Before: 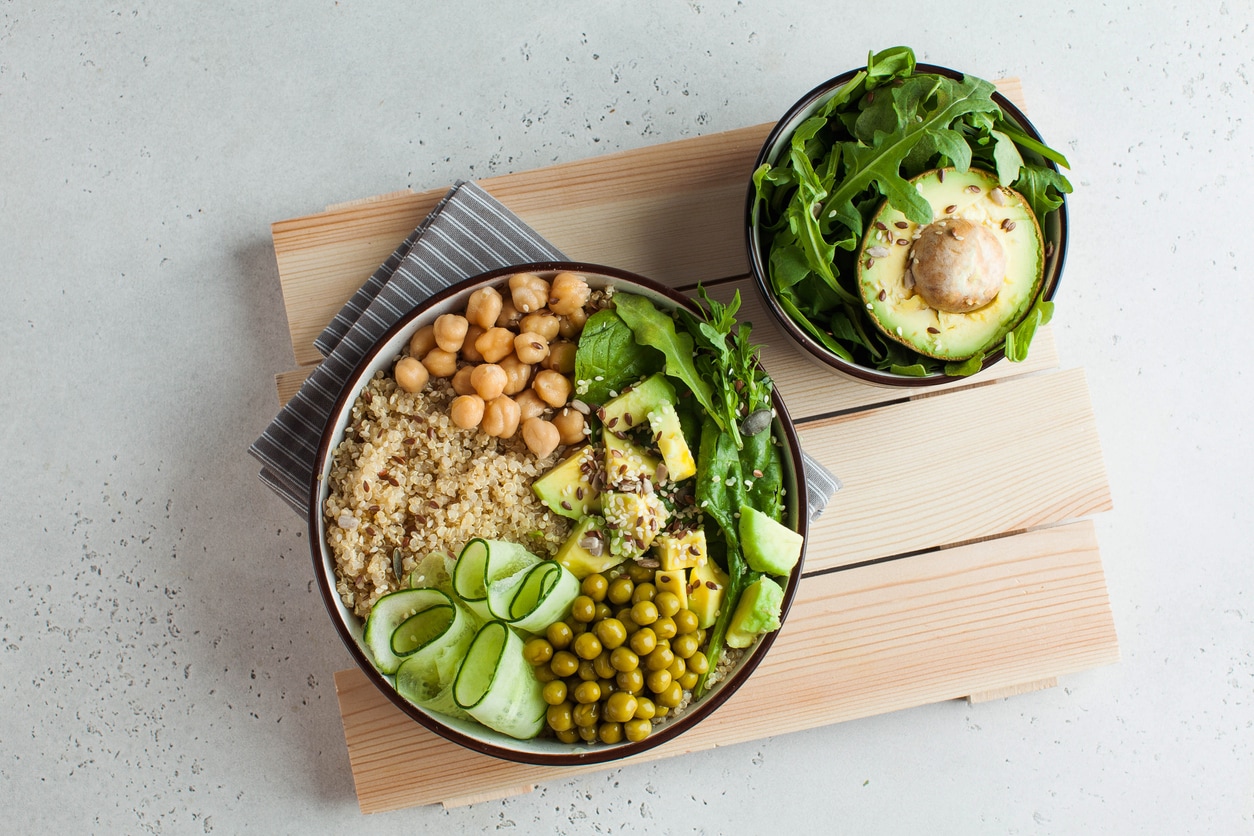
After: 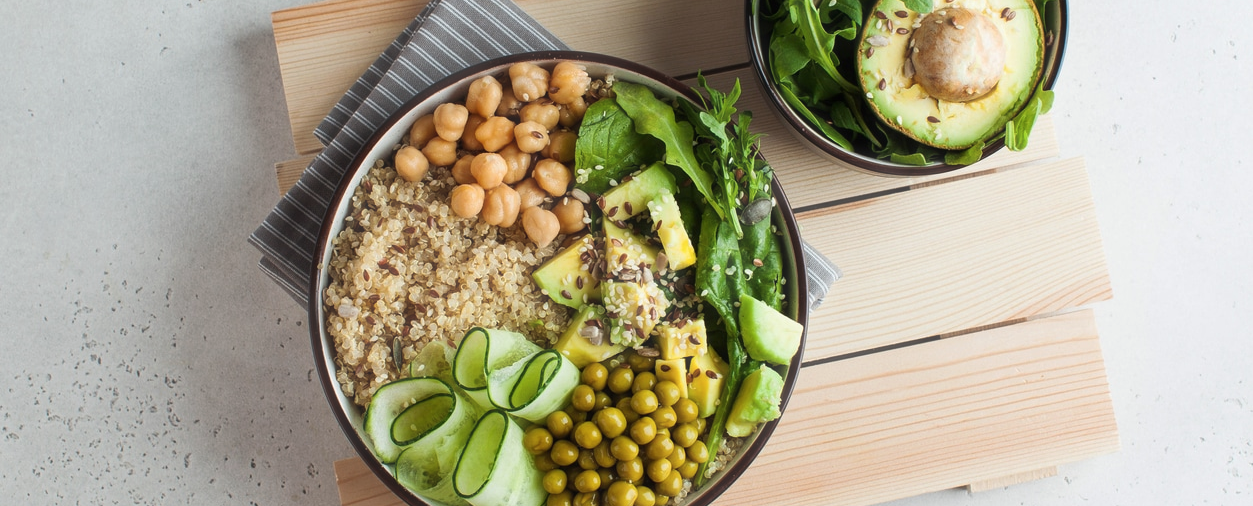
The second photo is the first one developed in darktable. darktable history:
crop and rotate: top 25.469%, bottom 13.966%
haze removal: strength -0.104, compatibility mode true, adaptive false
